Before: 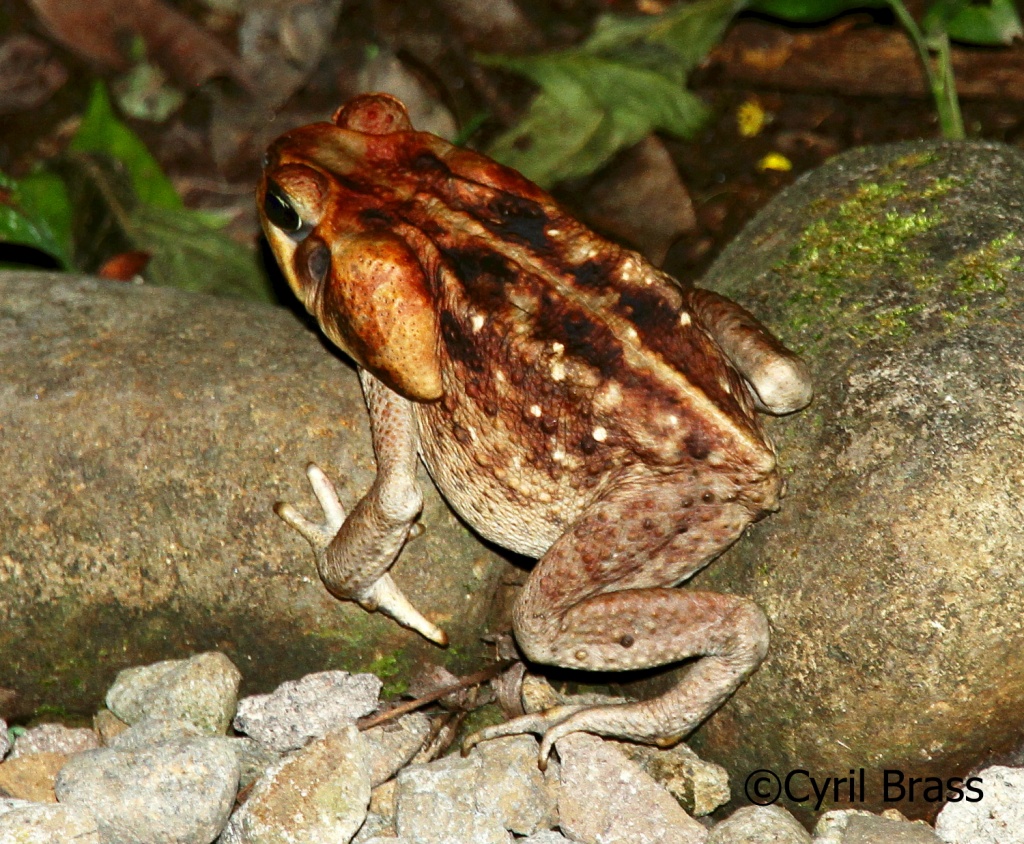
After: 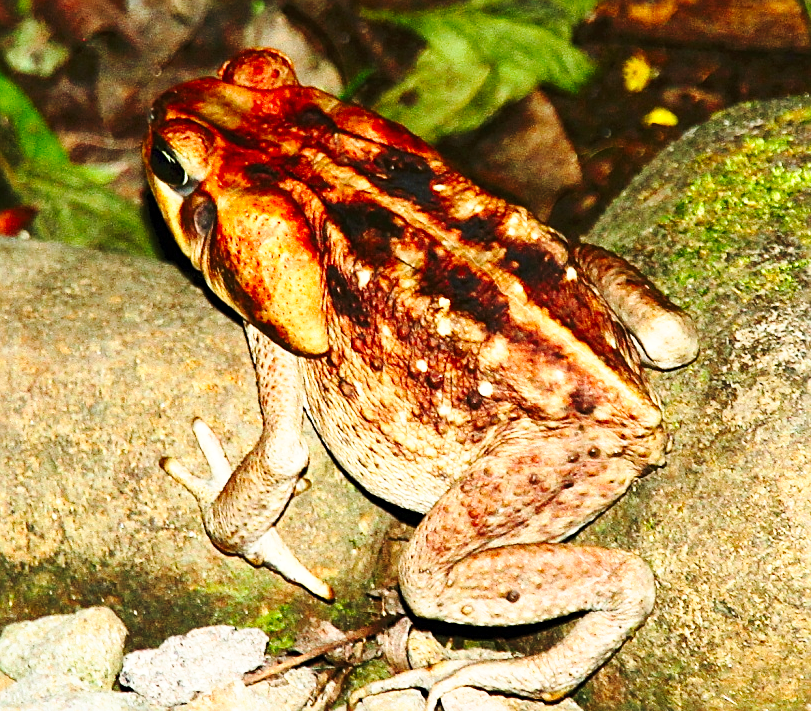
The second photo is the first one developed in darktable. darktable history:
sharpen: on, module defaults
contrast brightness saturation: contrast 0.2, brightness 0.16, saturation 0.22
crop: left 11.225%, top 5.381%, right 9.565%, bottom 10.314%
base curve: curves: ch0 [(0, 0) (0.028, 0.03) (0.121, 0.232) (0.46, 0.748) (0.859, 0.968) (1, 1)], preserve colors none
